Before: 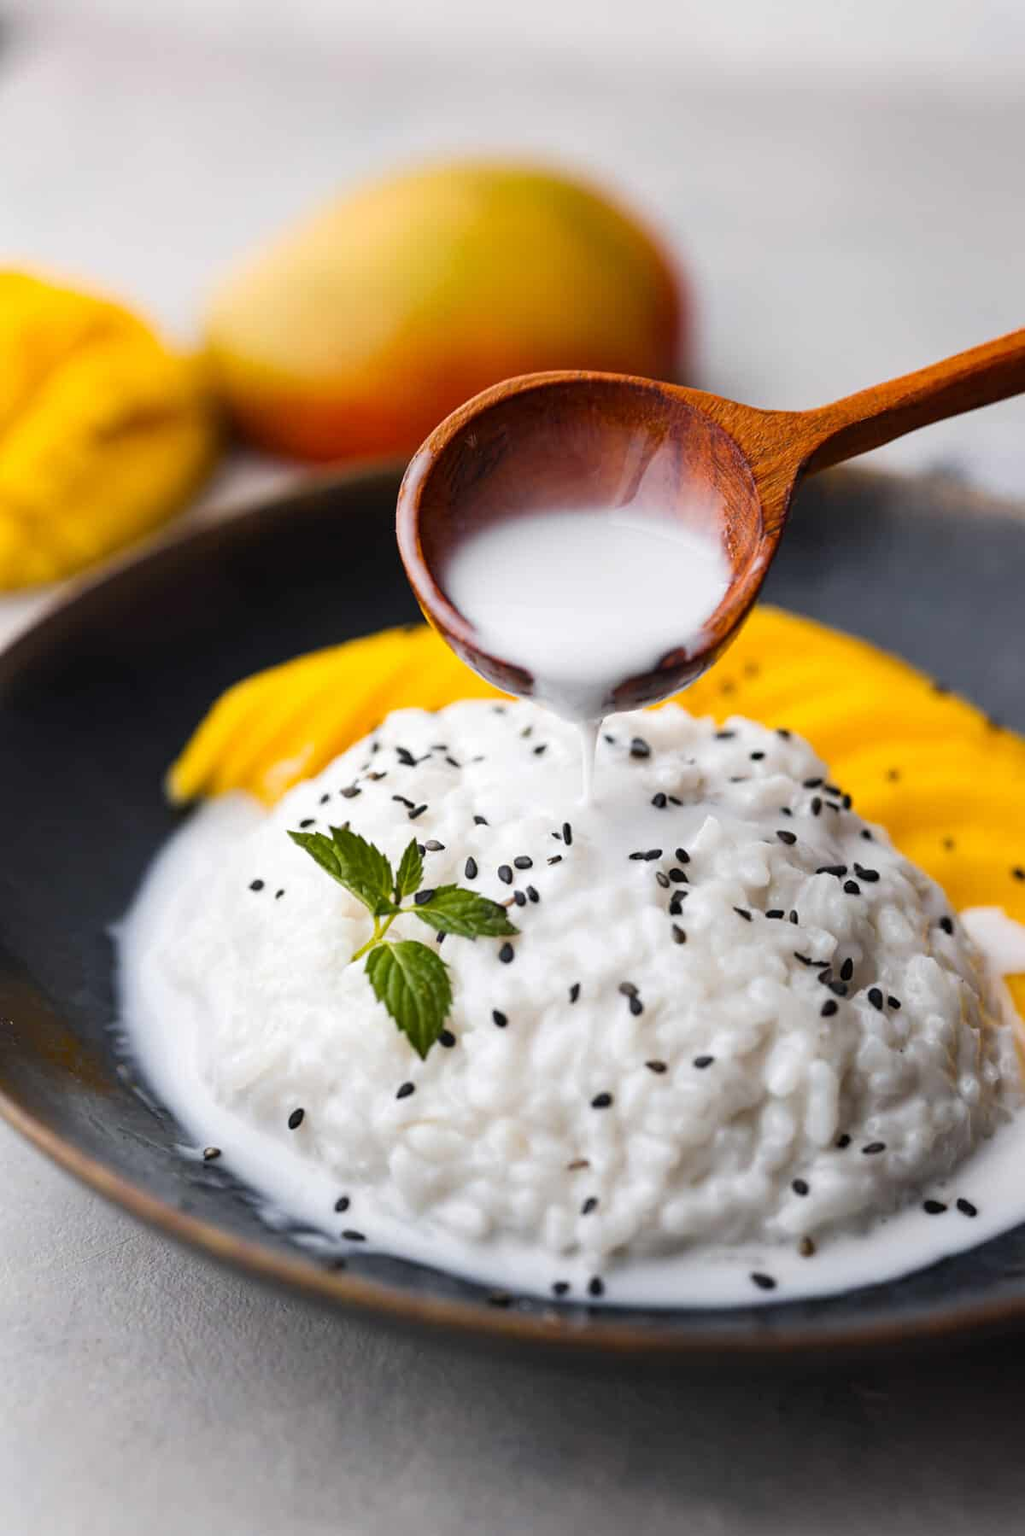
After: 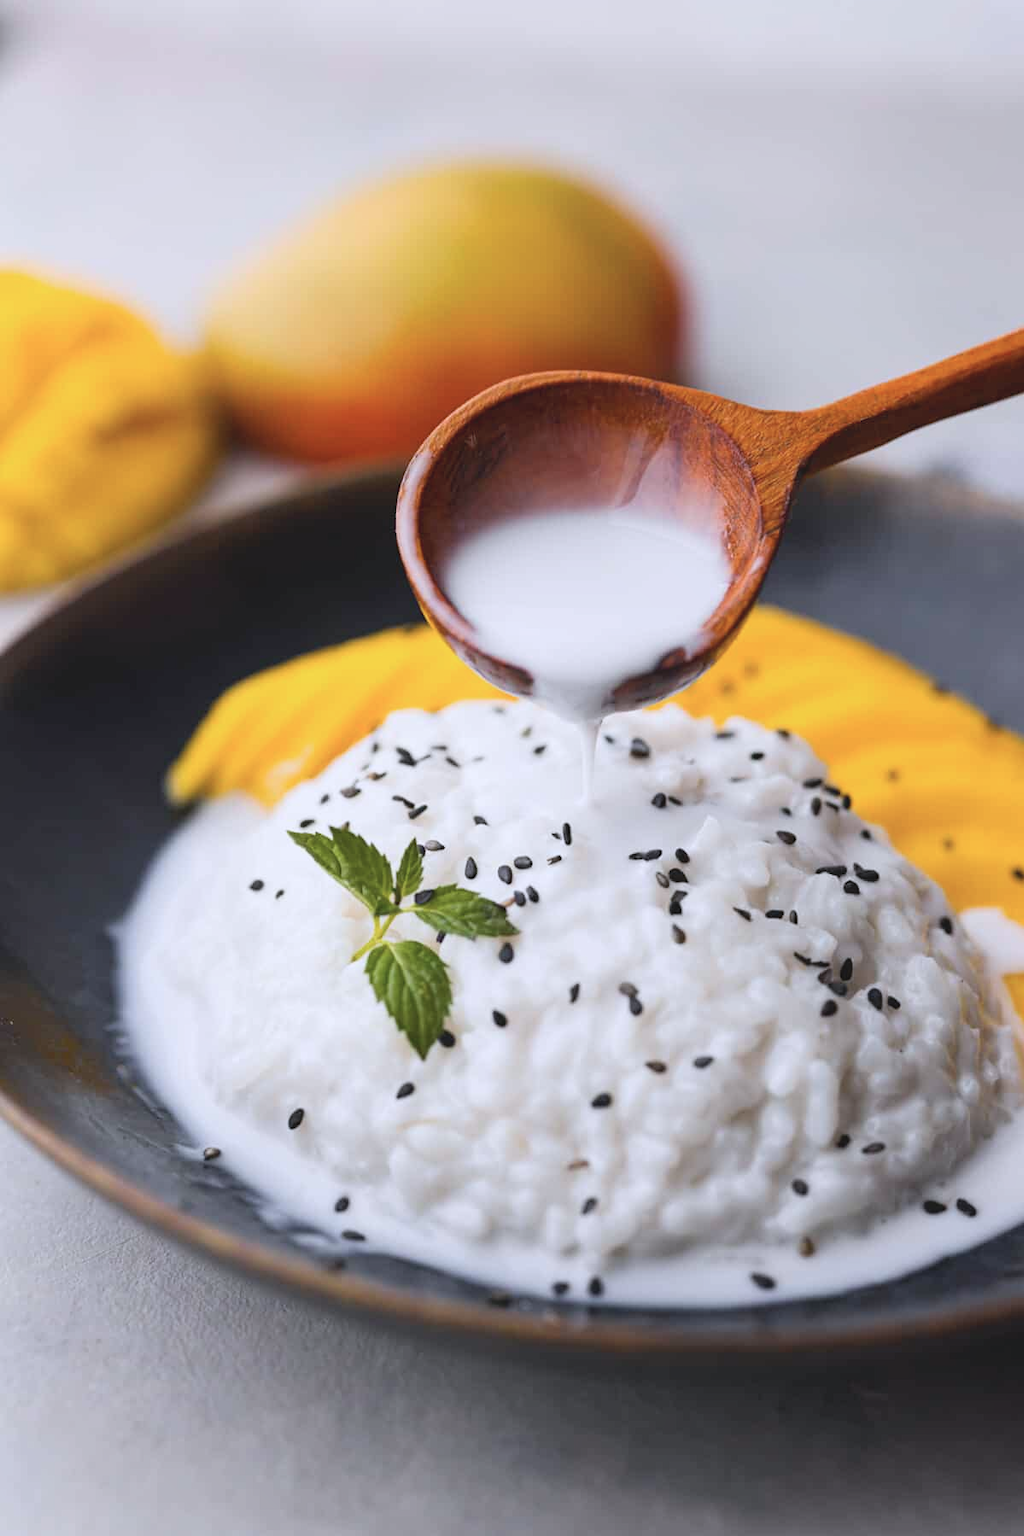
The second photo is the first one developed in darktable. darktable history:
color calibration: illuminant as shot in camera, x 0.358, y 0.373, temperature 4628.91 K
shadows and highlights: shadows -29, highlights 30.63
contrast brightness saturation: contrast -0.133, brightness 0.05, saturation -0.118
